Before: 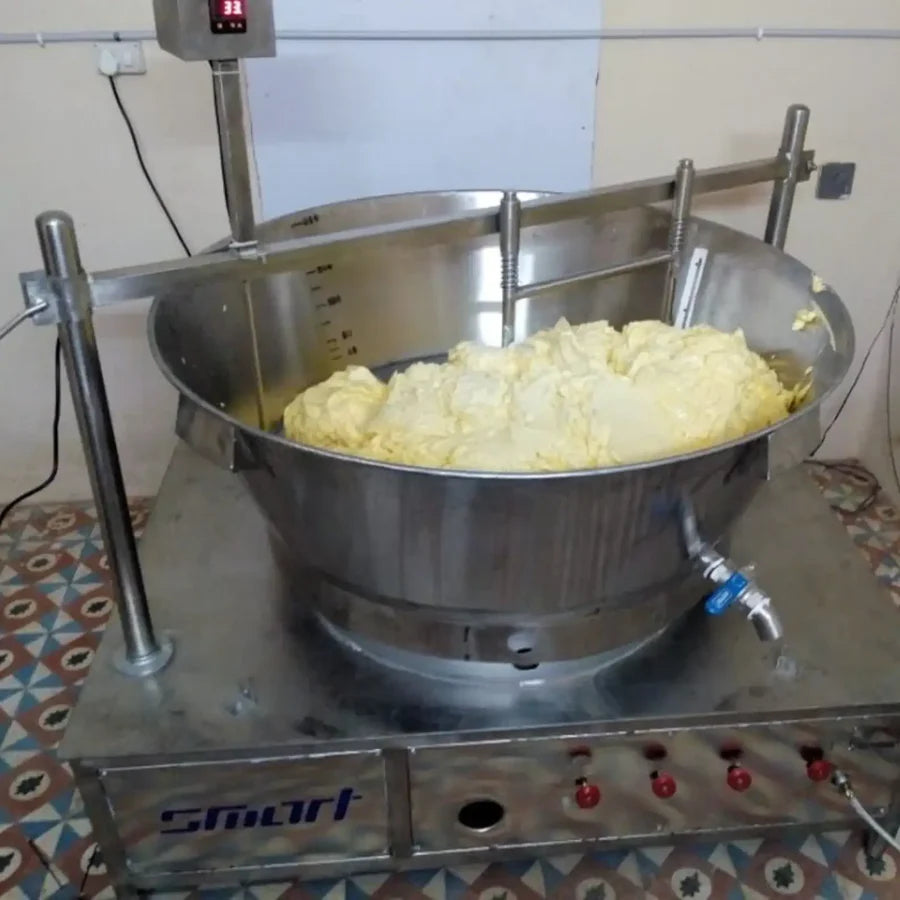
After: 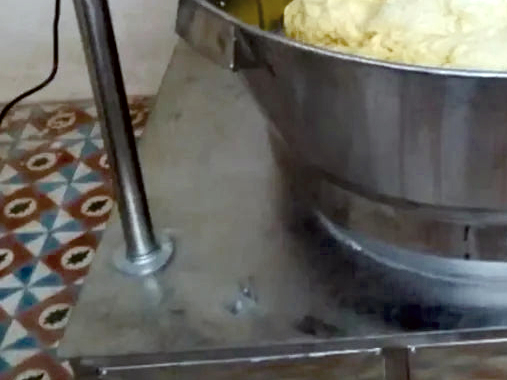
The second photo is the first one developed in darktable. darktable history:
contrast brightness saturation: contrast 0.097, saturation -0.365
exposure: black level correction 0, exposure 0.499 EV, compensate highlight preservation false
color correction: highlights a* -2.77, highlights b* -2.72, shadows a* 2.15, shadows b* 3.02
crop: top 44.646%, right 43.584%, bottom 13.089%
color balance rgb: global offset › luminance -0.506%, perceptual saturation grading › global saturation 40.62%, perceptual saturation grading › highlights -25.007%, perceptual saturation grading › mid-tones 35.203%, perceptual saturation grading › shadows 35.285%, global vibrance 7.135%, saturation formula JzAzBz (2021)
